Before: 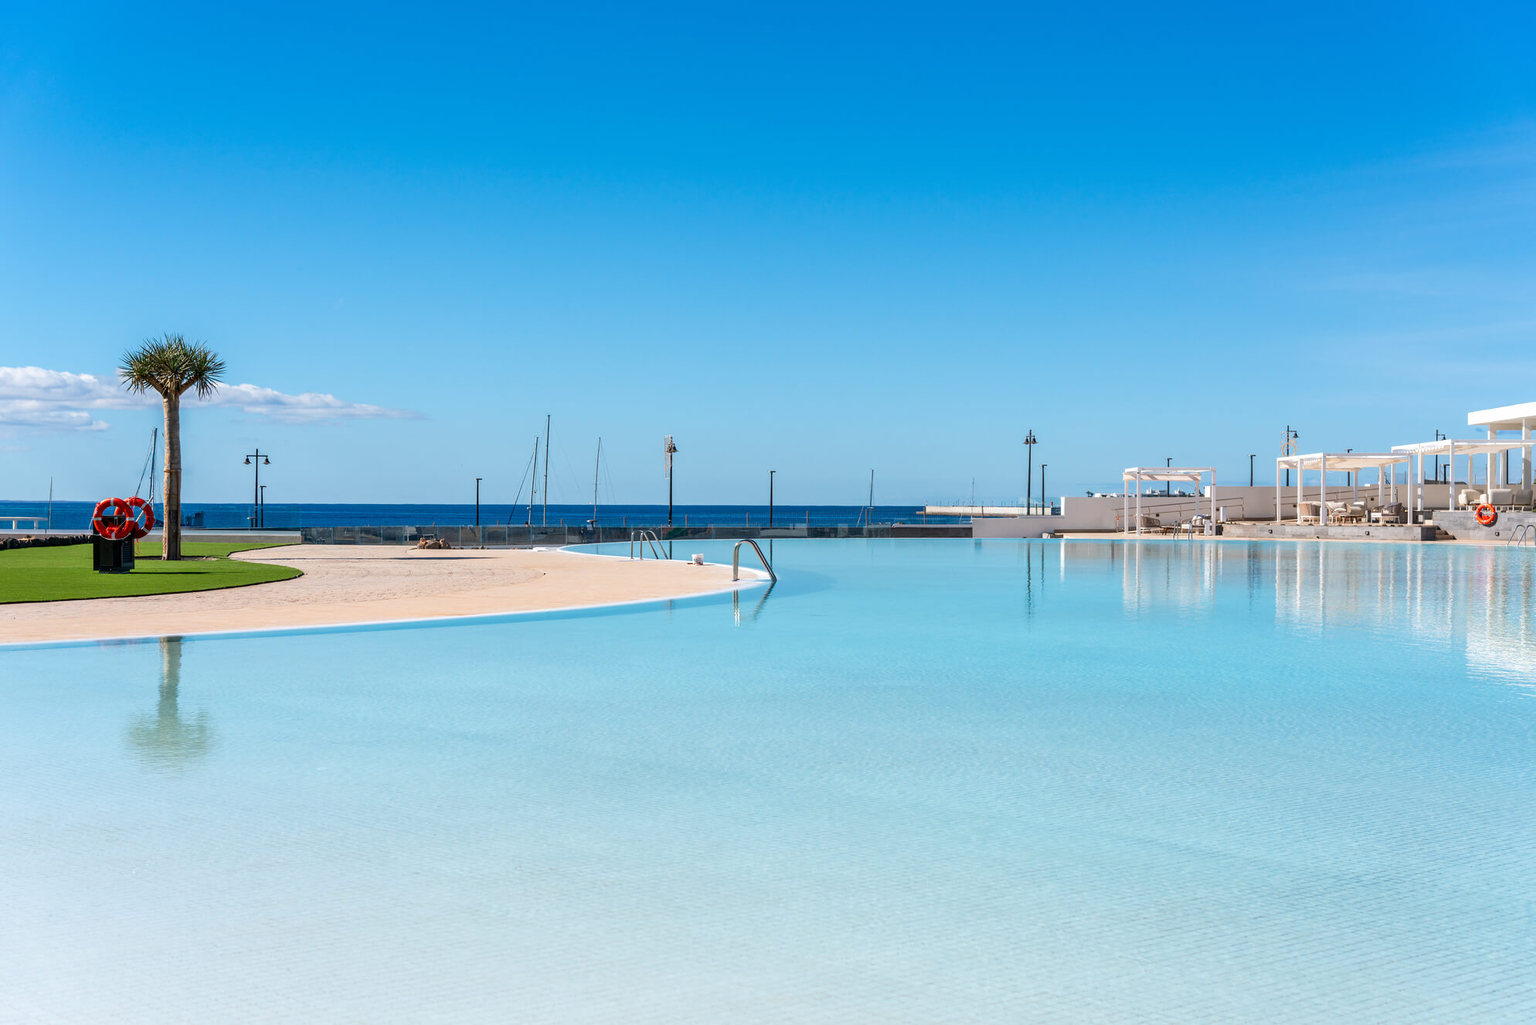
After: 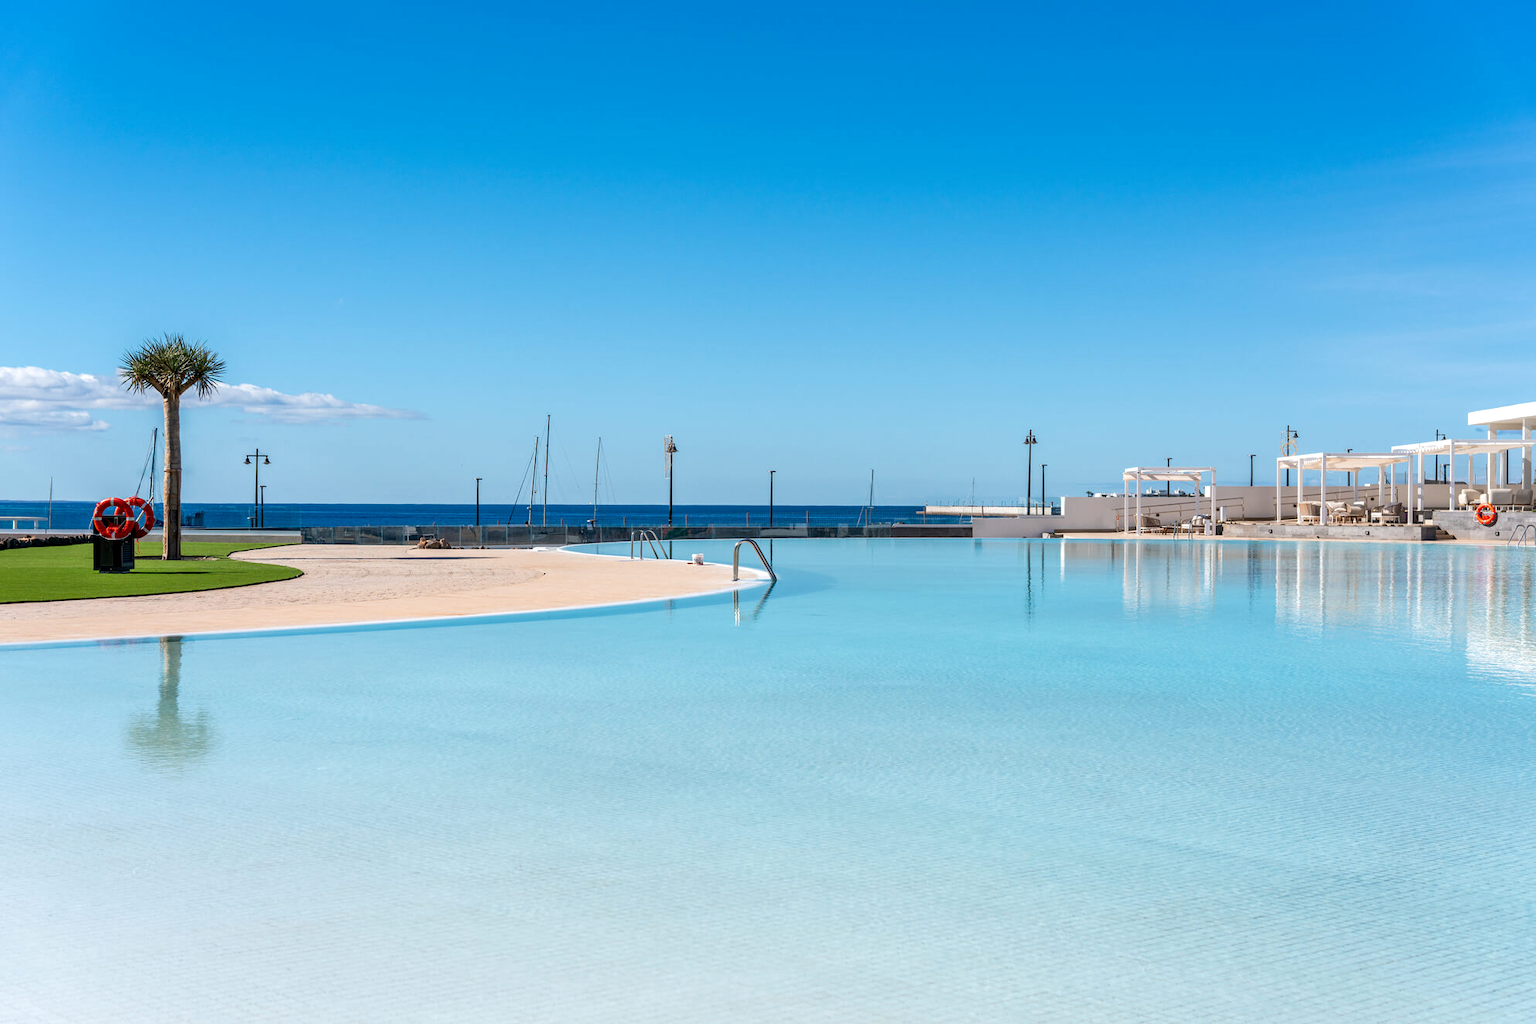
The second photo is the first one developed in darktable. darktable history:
local contrast: highlights 104%, shadows 100%, detail 120%, midtone range 0.2
